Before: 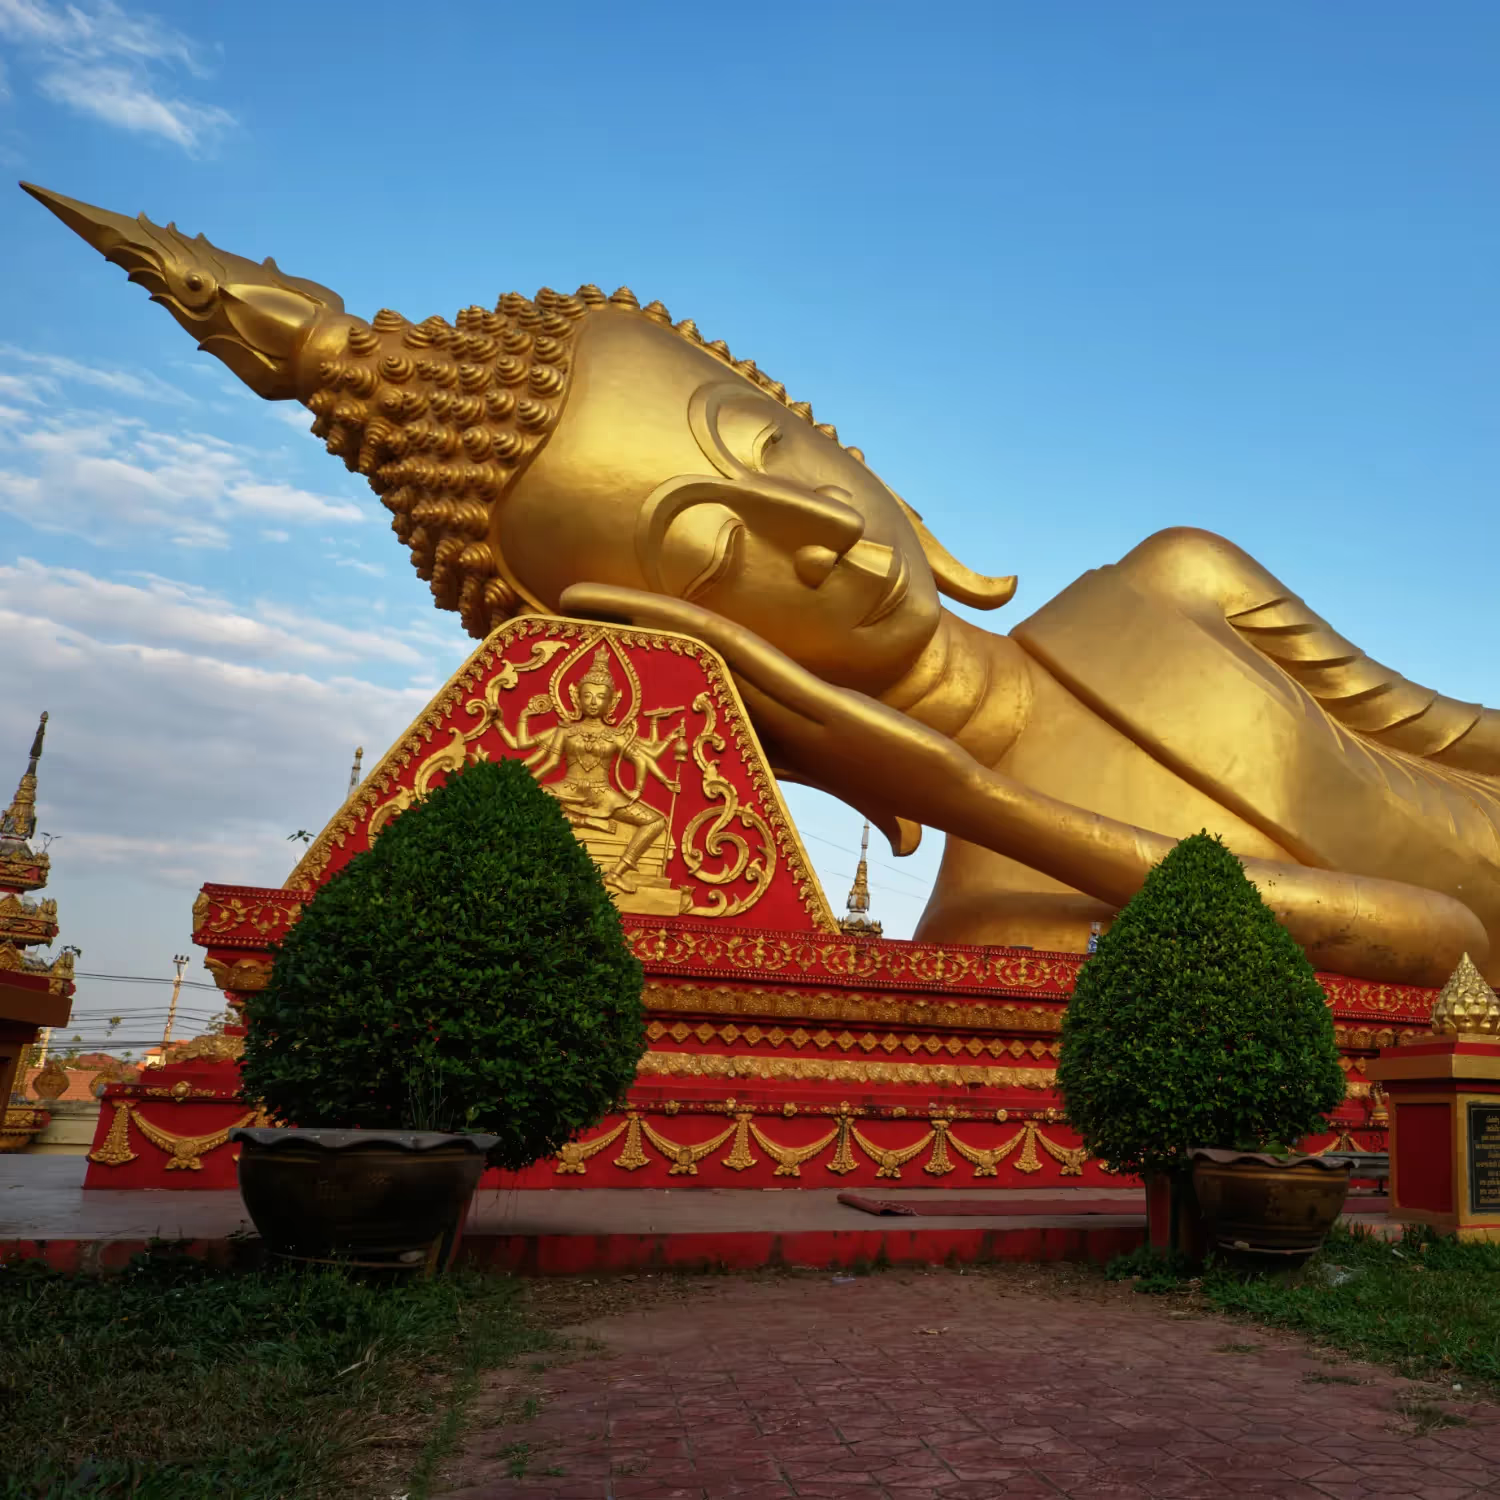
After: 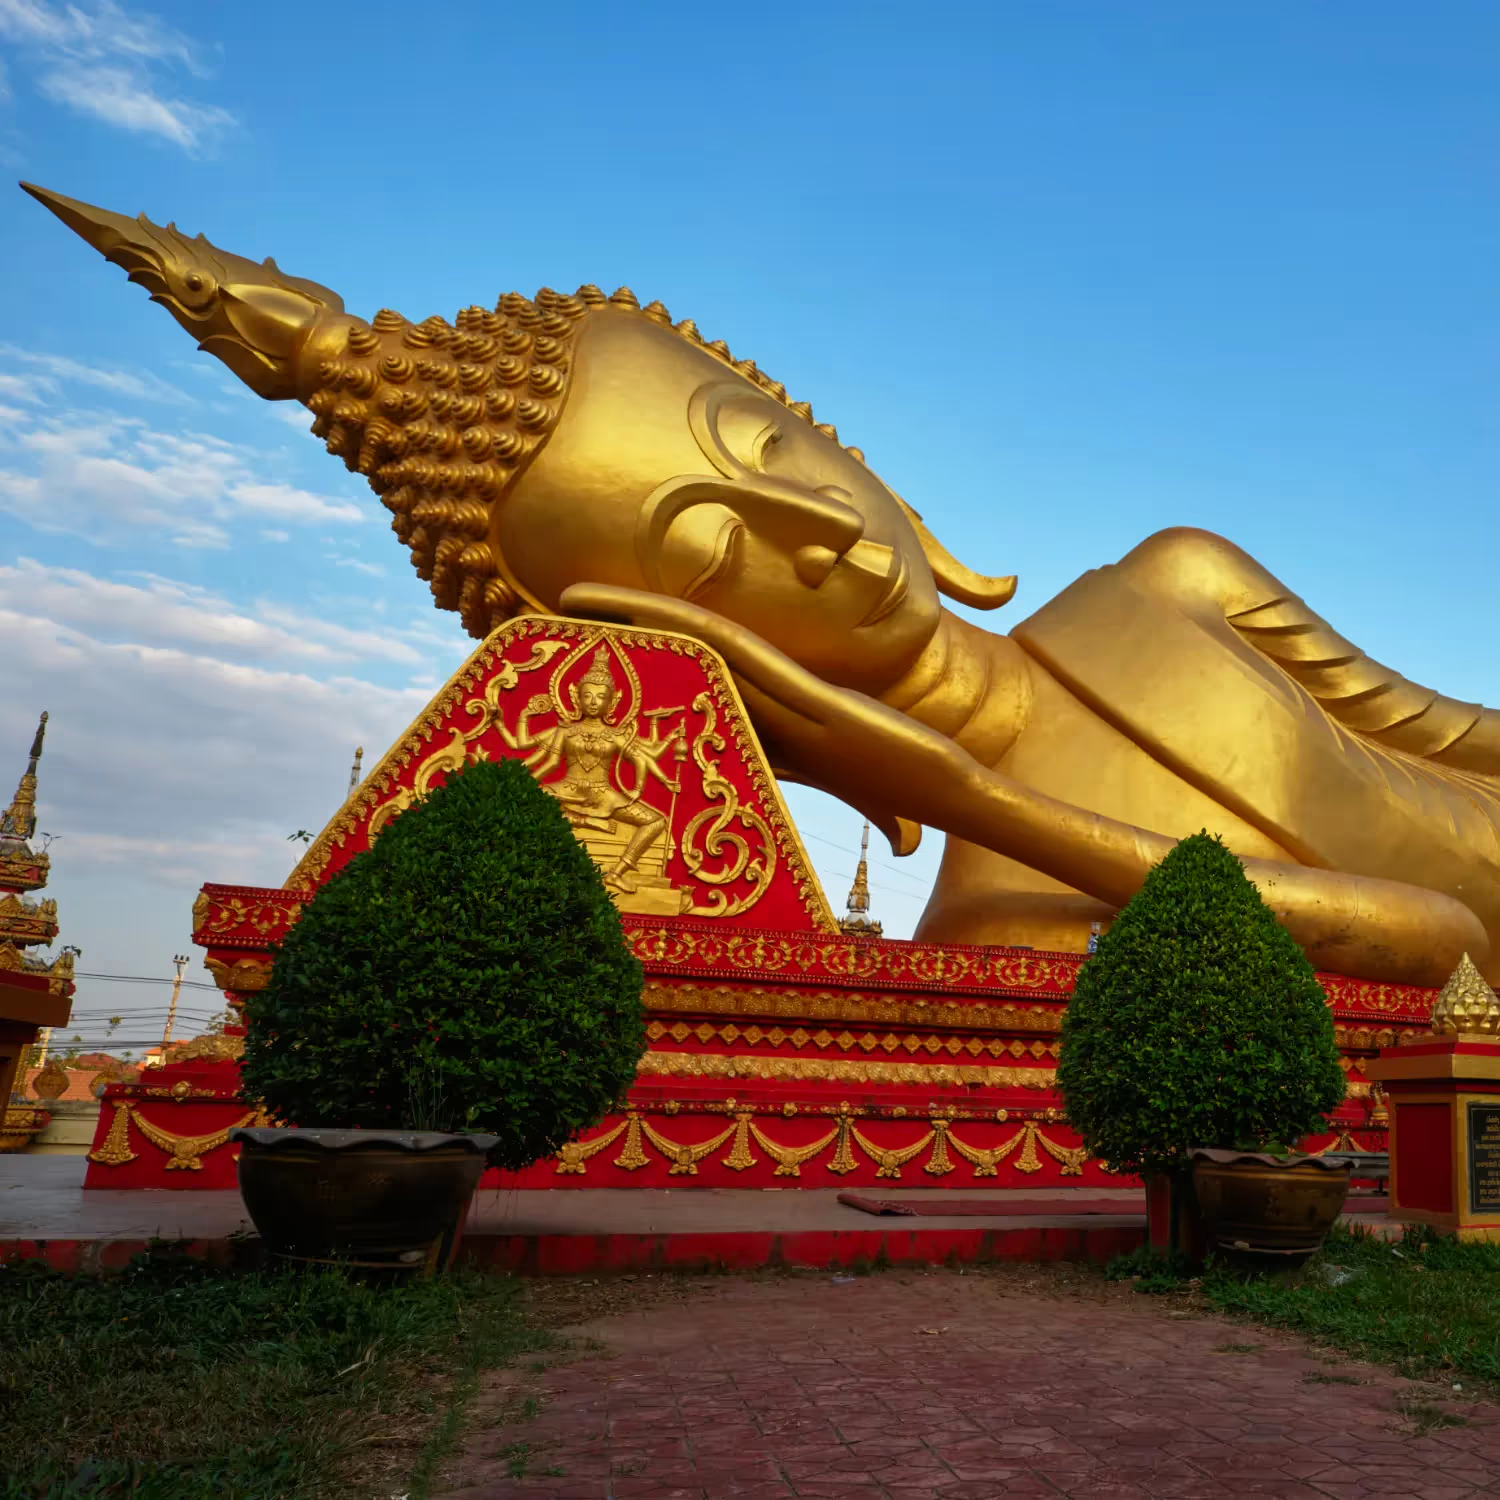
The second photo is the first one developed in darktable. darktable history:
tone equalizer: edges refinement/feathering 500, mask exposure compensation -1.57 EV, preserve details no
contrast brightness saturation: saturation 0.104
